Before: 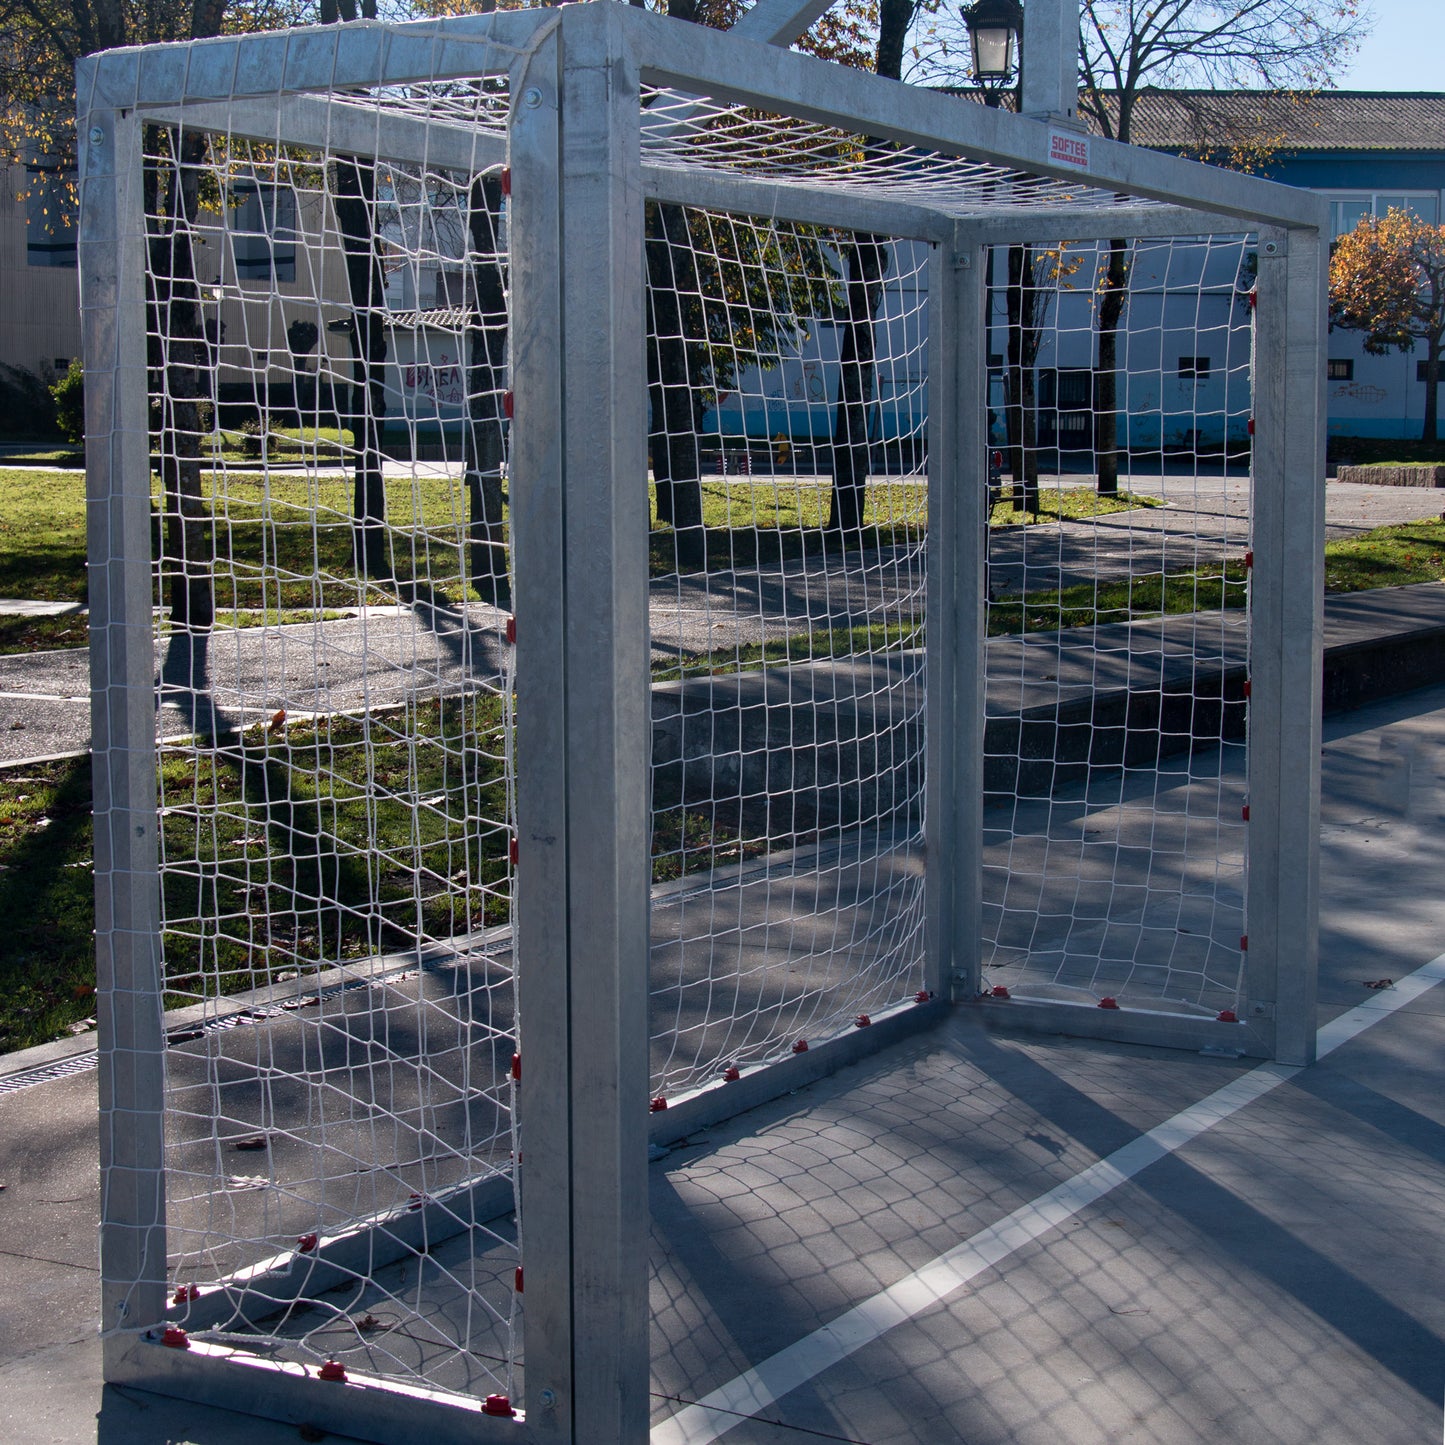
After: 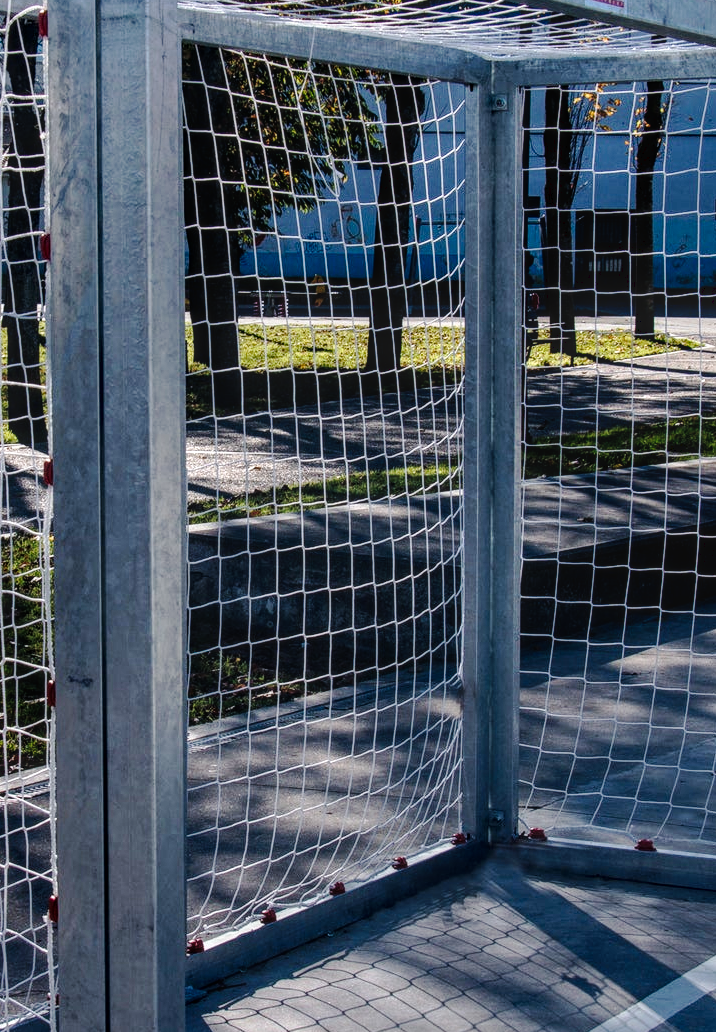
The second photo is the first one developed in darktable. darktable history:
tone curve: curves: ch0 [(0, 0) (0.003, 0.085) (0.011, 0.086) (0.025, 0.086) (0.044, 0.088) (0.069, 0.093) (0.1, 0.102) (0.136, 0.12) (0.177, 0.157) (0.224, 0.203) (0.277, 0.277) (0.335, 0.36) (0.399, 0.463) (0.468, 0.559) (0.543, 0.626) (0.623, 0.703) (0.709, 0.789) (0.801, 0.869) (0.898, 0.927) (1, 1)], preserve colors none
local contrast: detail 154%
crop: left 32.075%, top 10.976%, right 18.355%, bottom 17.596%
